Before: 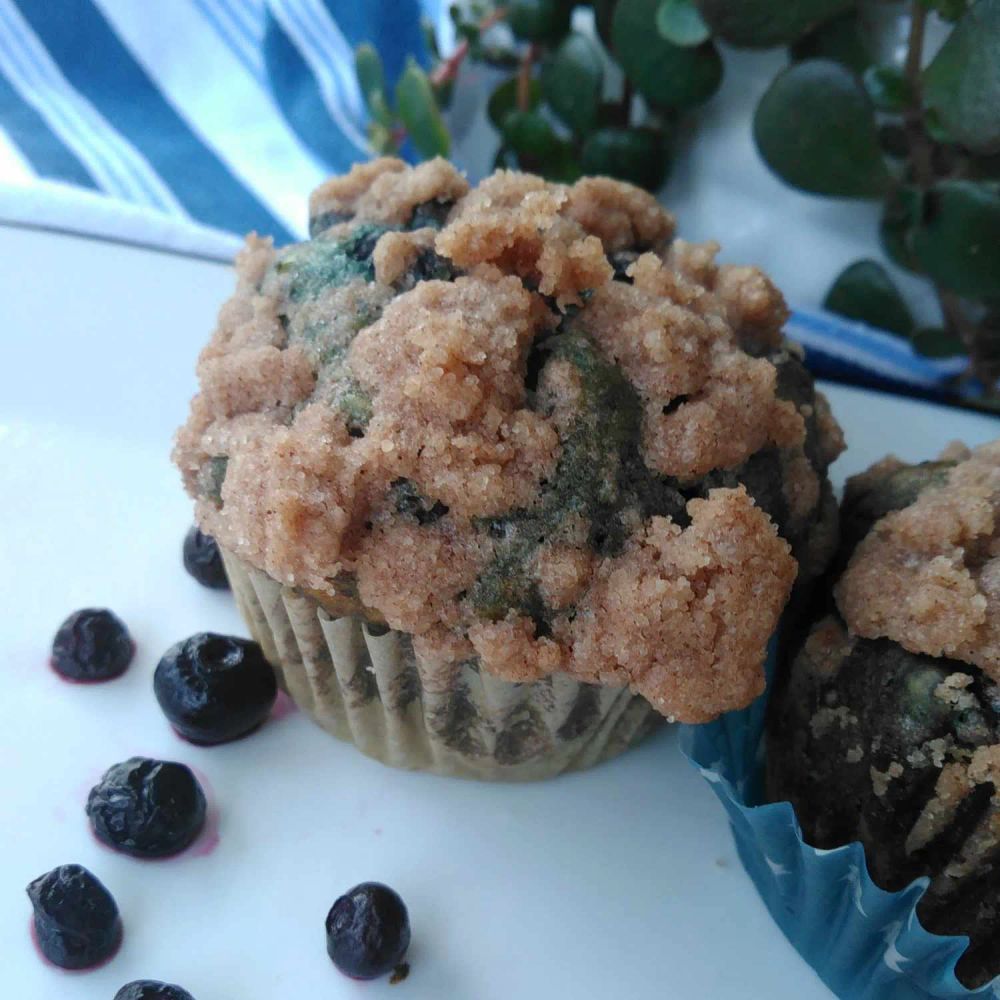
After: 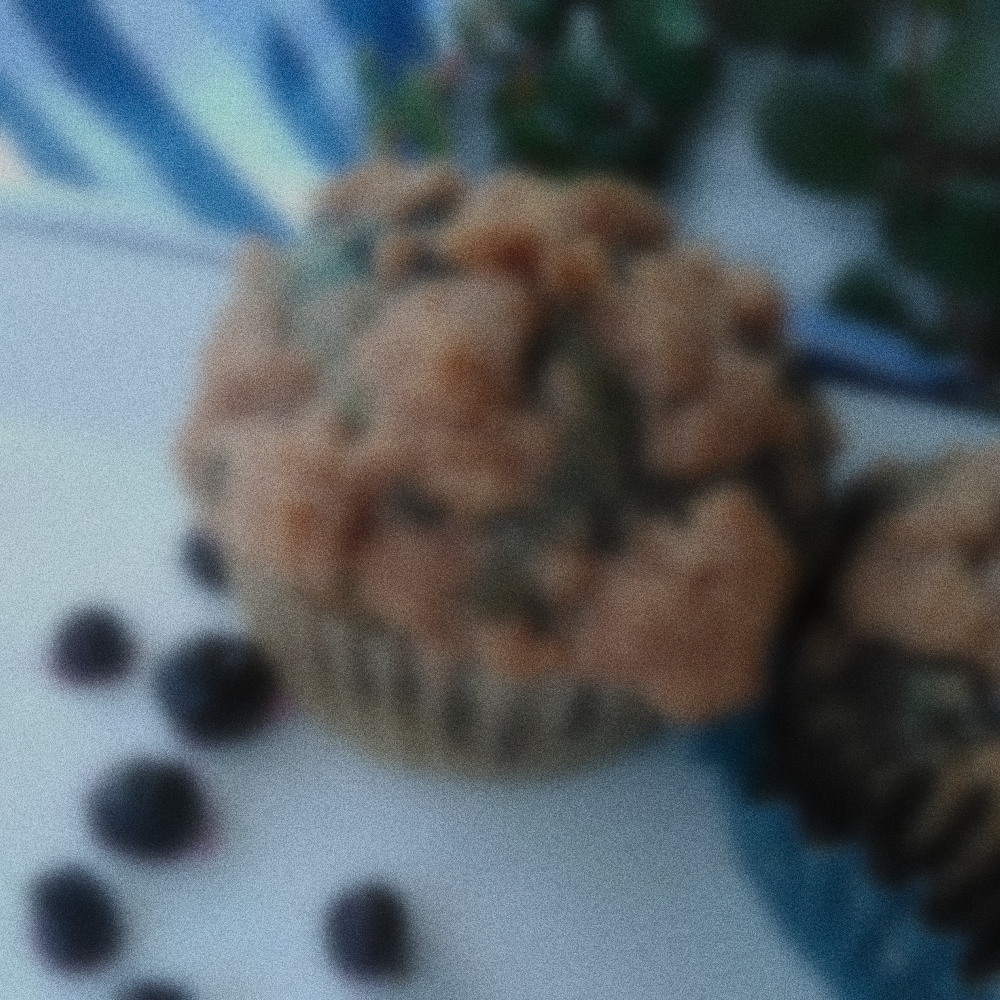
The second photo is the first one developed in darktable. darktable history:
sharpen: amount 0.2
exposure: black level correction 0, exposure -0.721 EV, compensate highlight preservation false
grain: strength 49.07%
lowpass: on, module defaults
